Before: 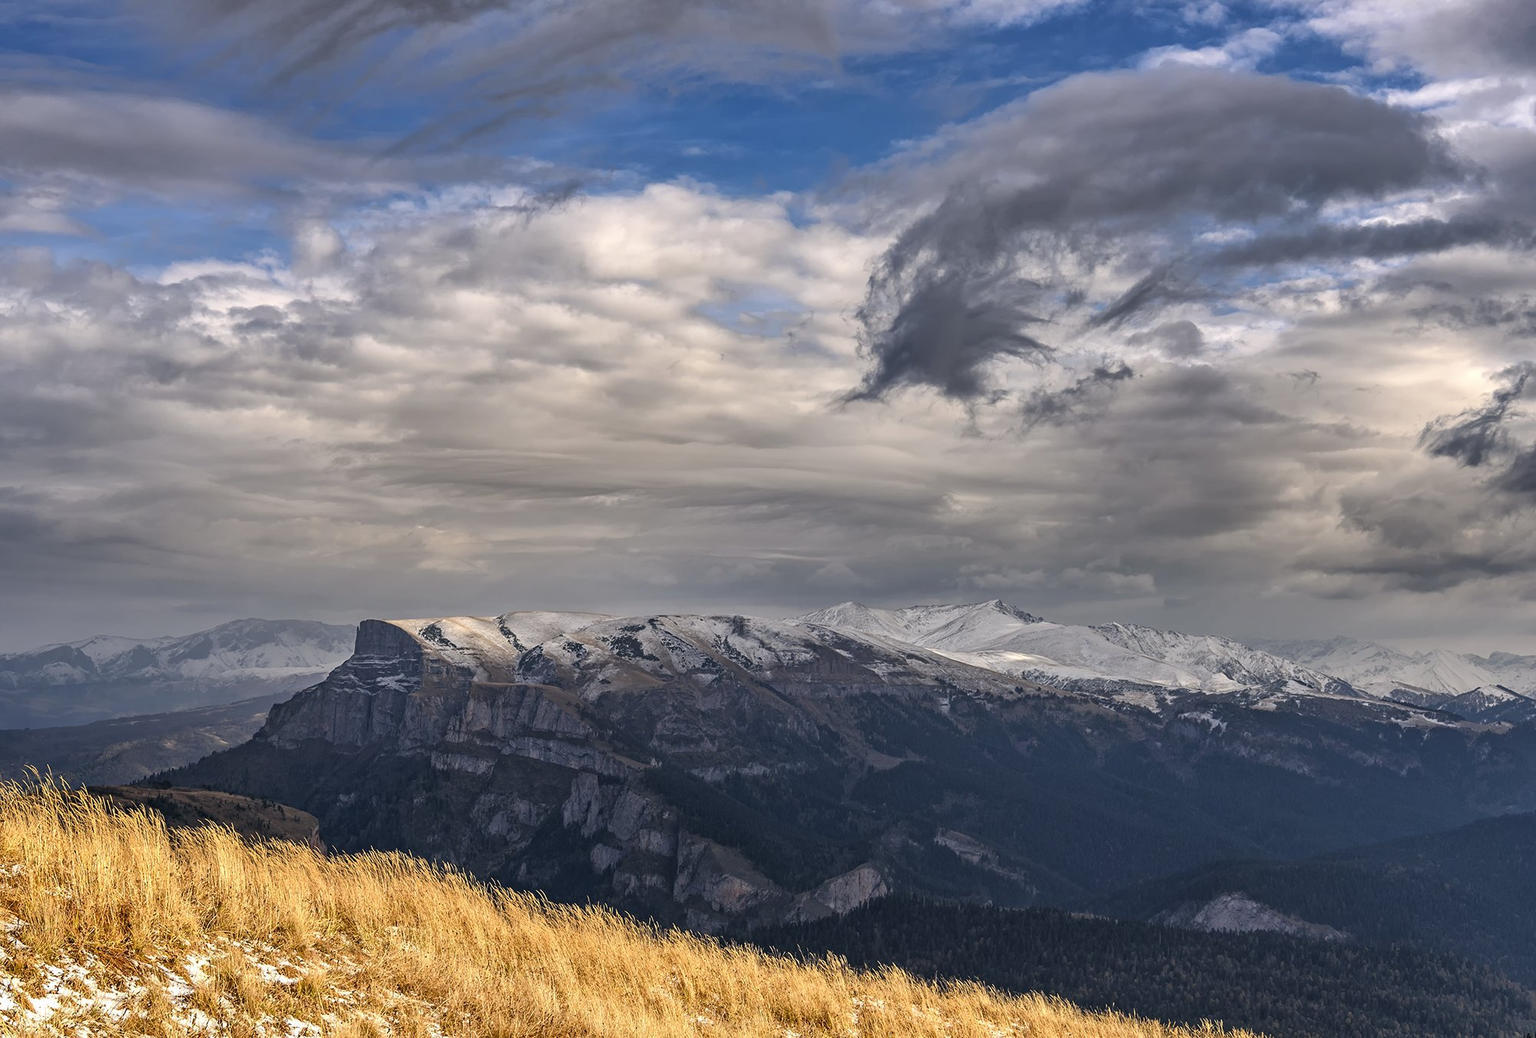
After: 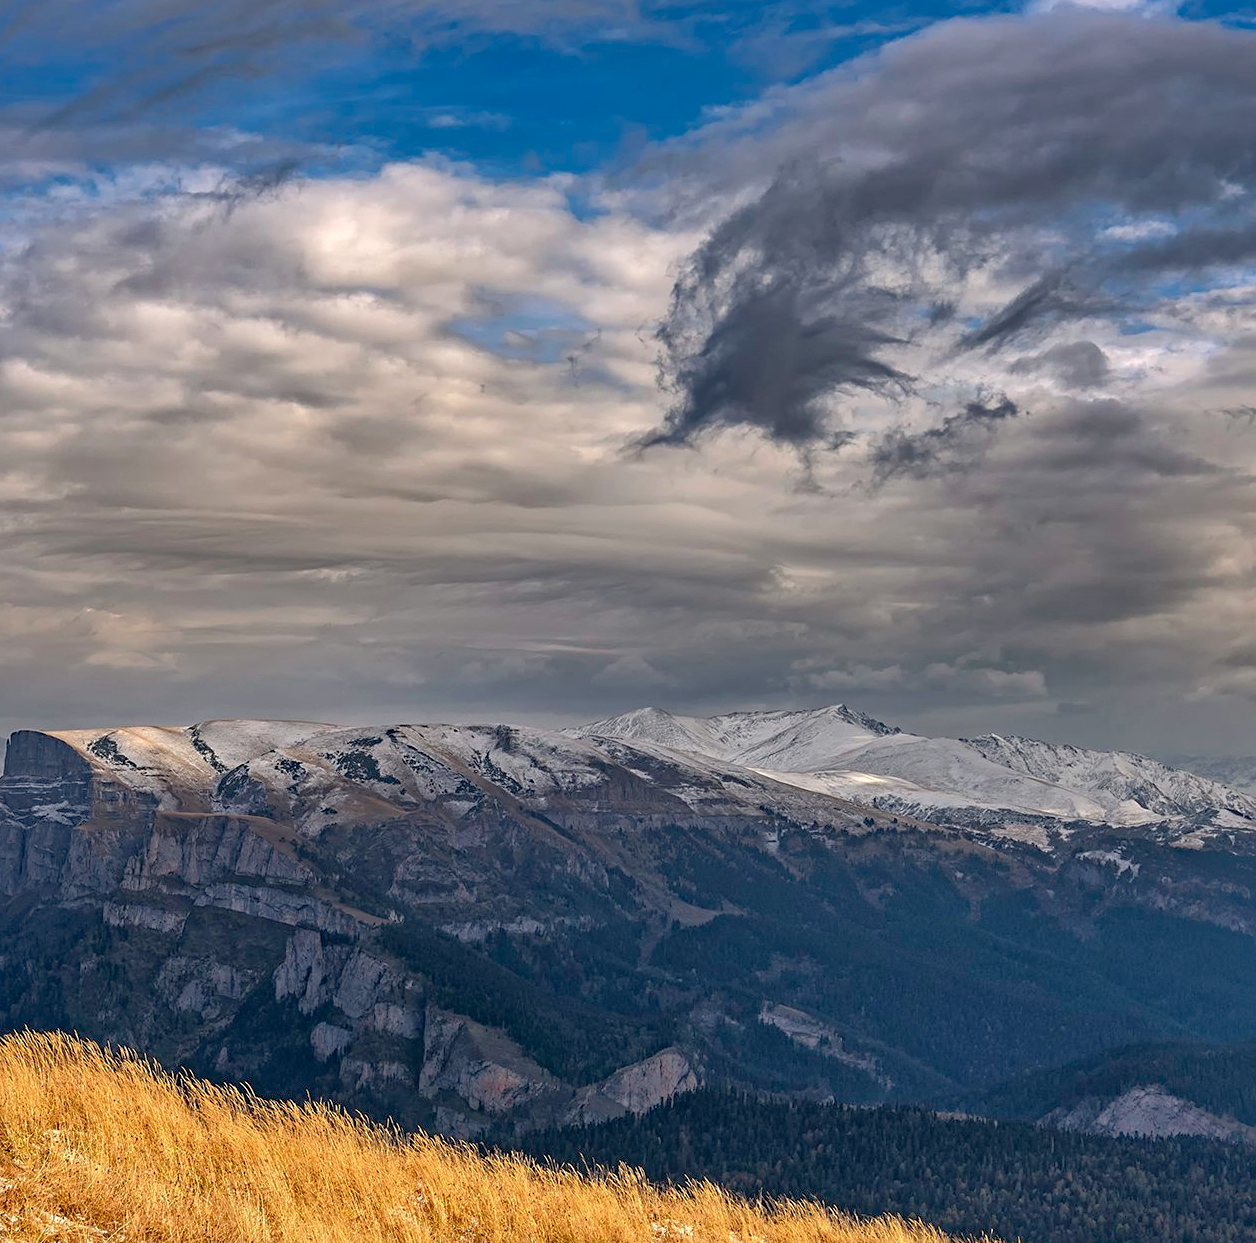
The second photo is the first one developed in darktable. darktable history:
haze removal: strength 0.236, distance 0.253, compatibility mode true, adaptive false
shadows and highlights: on, module defaults
crop and rotate: left 22.928%, top 5.638%, right 14.254%, bottom 2.352%
sharpen: amount 0.208
